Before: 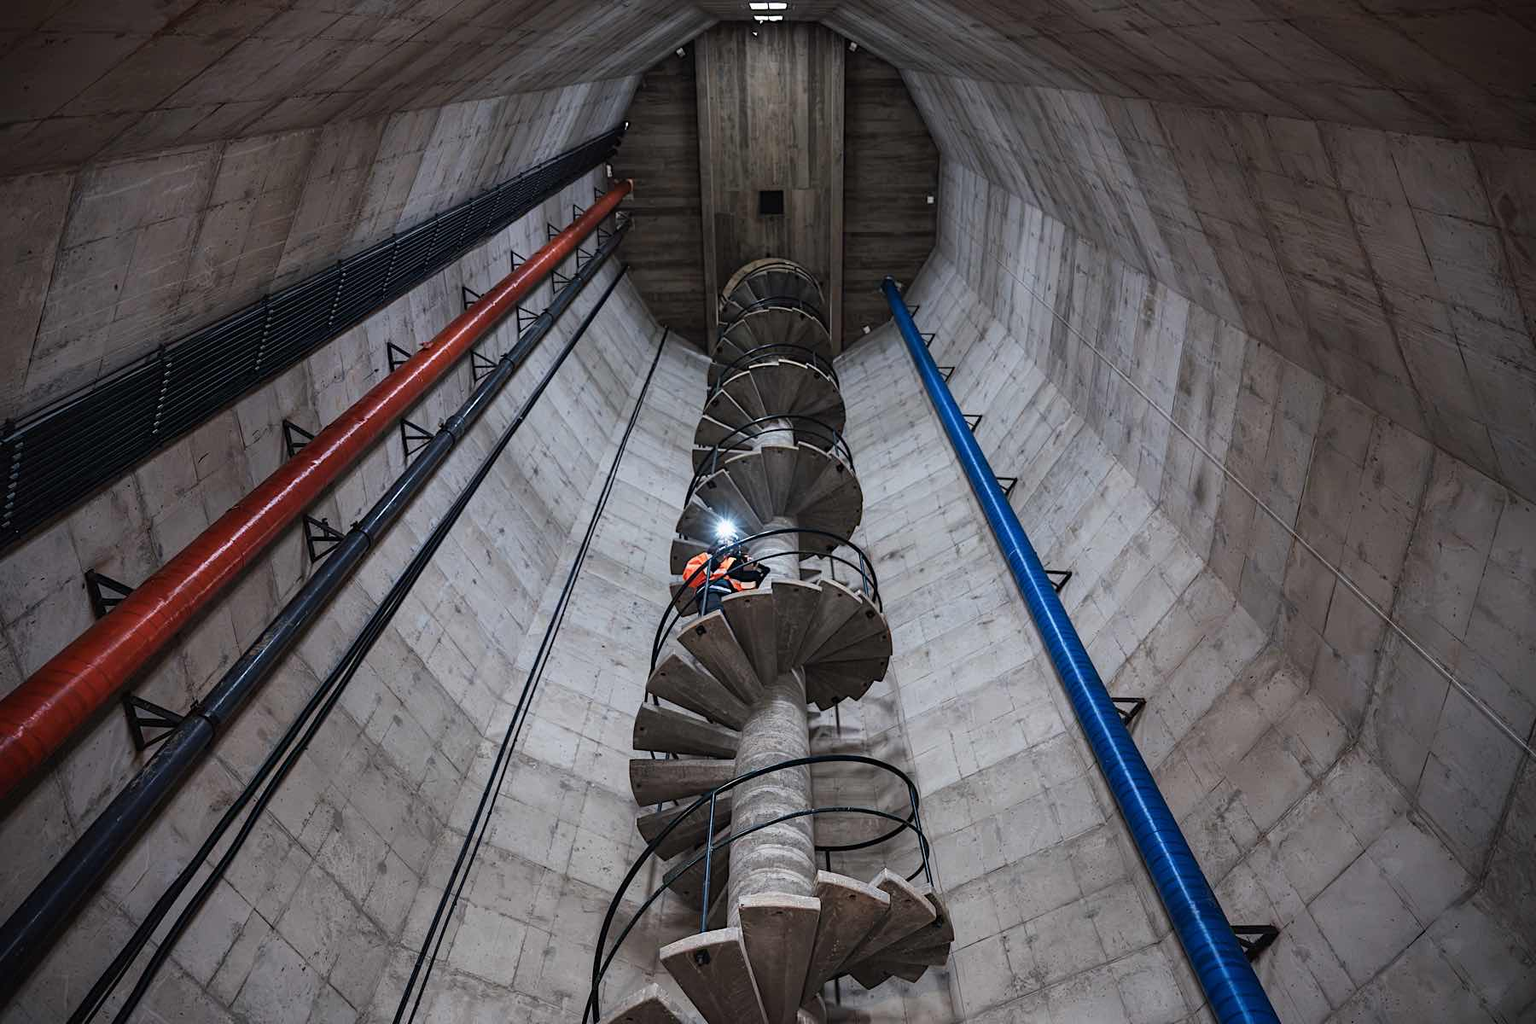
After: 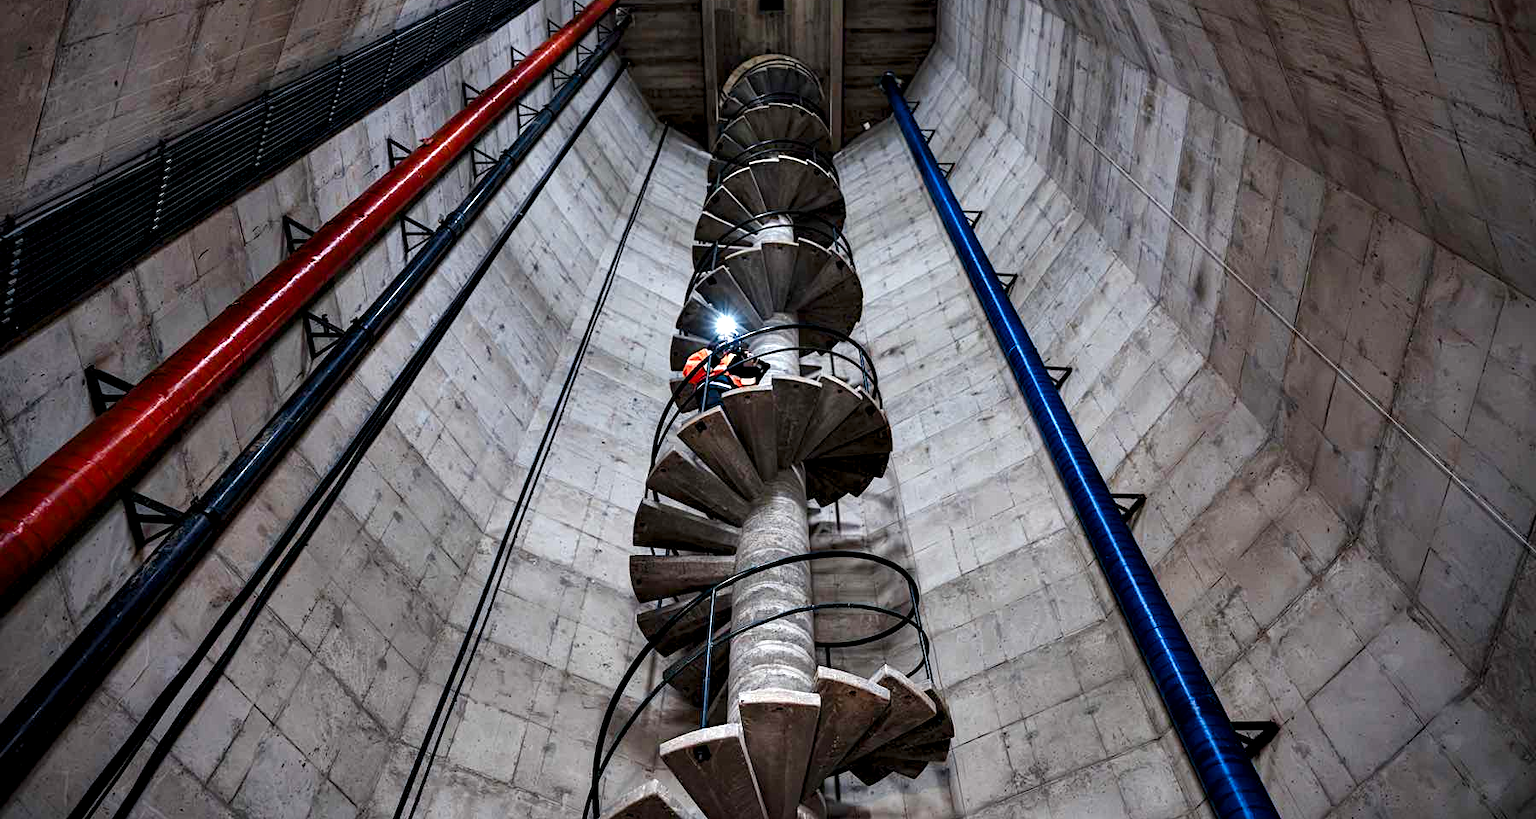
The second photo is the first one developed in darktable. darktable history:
color balance rgb: perceptual saturation grading › global saturation 20%, perceptual saturation grading › highlights -25%, perceptual saturation grading › shadows 25%
crop and rotate: top 19.998%
contrast equalizer: octaves 7, y [[0.6 ×6], [0.55 ×6], [0 ×6], [0 ×6], [0 ×6]]
